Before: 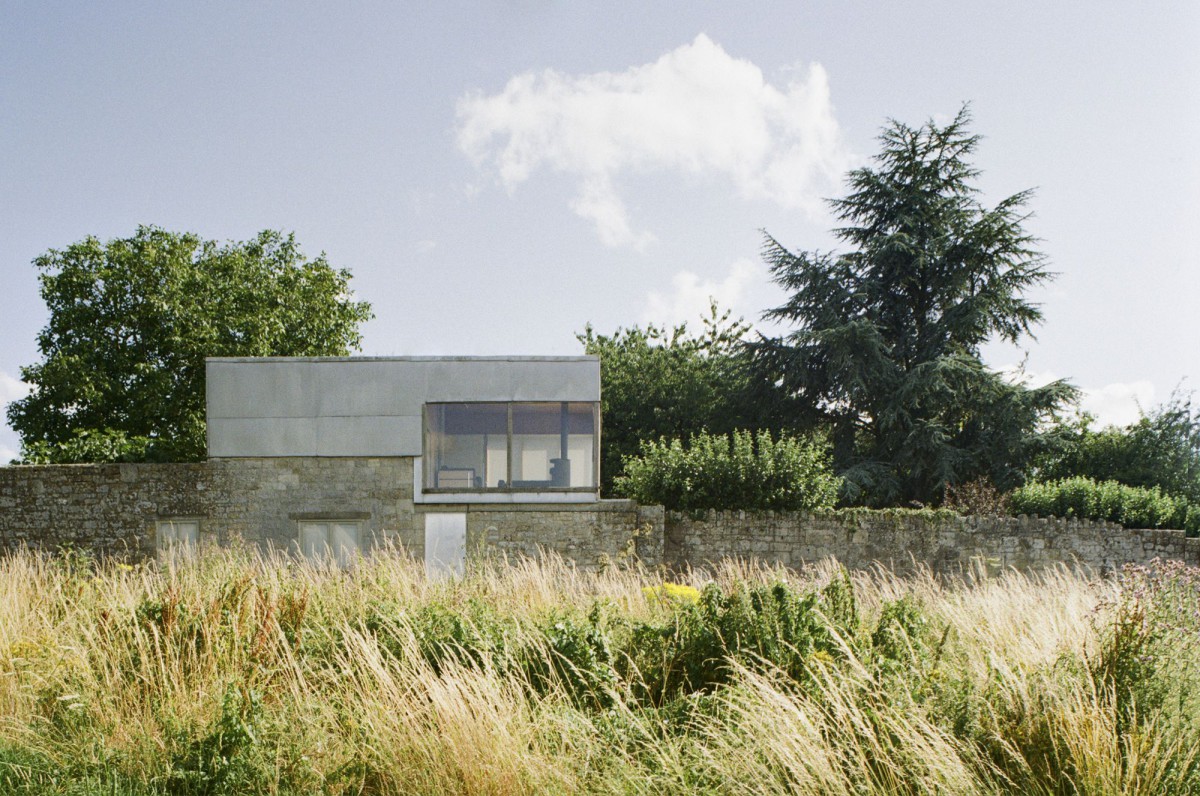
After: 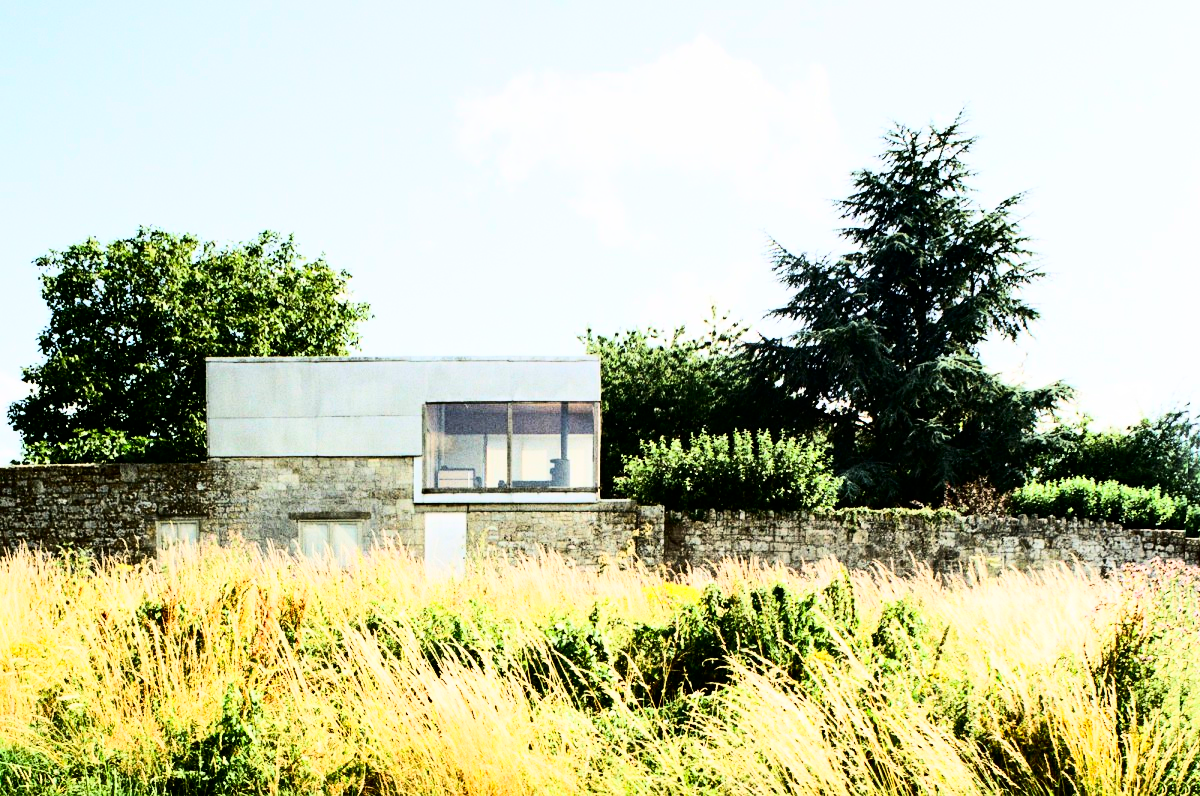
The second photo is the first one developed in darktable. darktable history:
contrast brightness saturation: contrast 0.2, brightness -0.11, saturation 0.1
rgb curve: curves: ch0 [(0, 0) (0.21, 0.15) (0.24, 0.21) (0.5, 0.75) (0.75, 0.96) (0.89, 0.99) (1, 1)]; ch1 [(0, 0.02) (0.21, 0.13) (0.25, 0.2) (0.5, 0.67) (0.75, 0.9) (0.89, 0.97) (1, 1)]; ch2 [(0, 0.02) (0.21, 0.13) (0.25, 0.2) (0.5, 0.67) (0.75, 0.9) (0.89, 0.97) (1, 1)], compensate middle gray true
